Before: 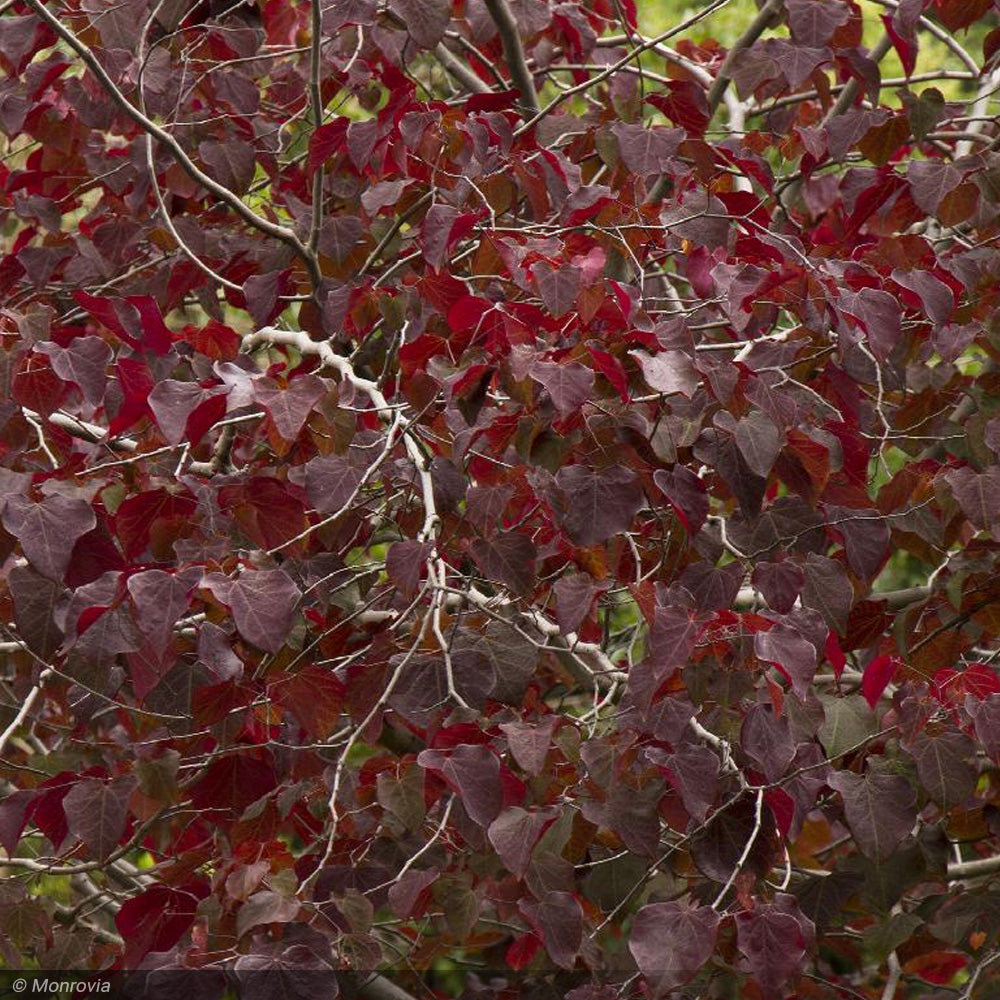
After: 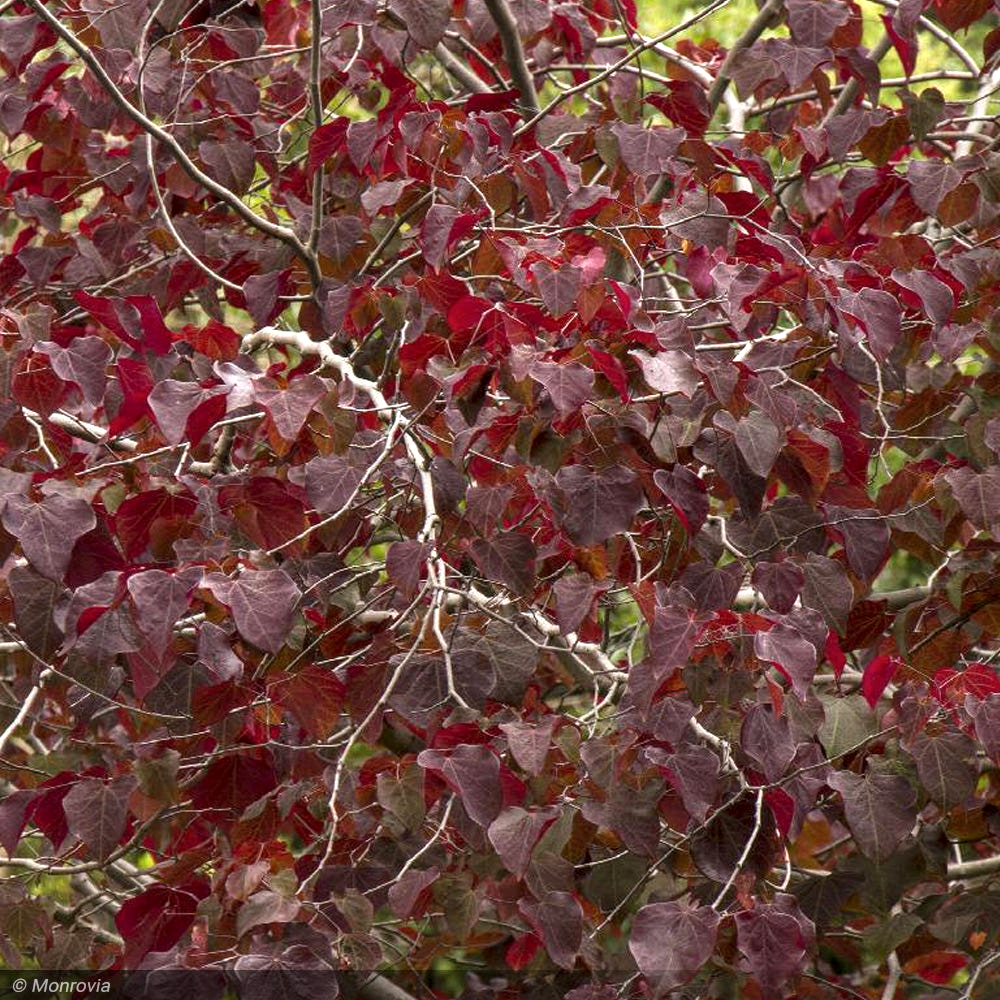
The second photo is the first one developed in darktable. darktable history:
local contrast: on, module defaults
exposure: black level correction 0, exposure 0.5 EV, compensate exposure bias true, compensate highlight preservation false
tone equalizer: on, module defaults
